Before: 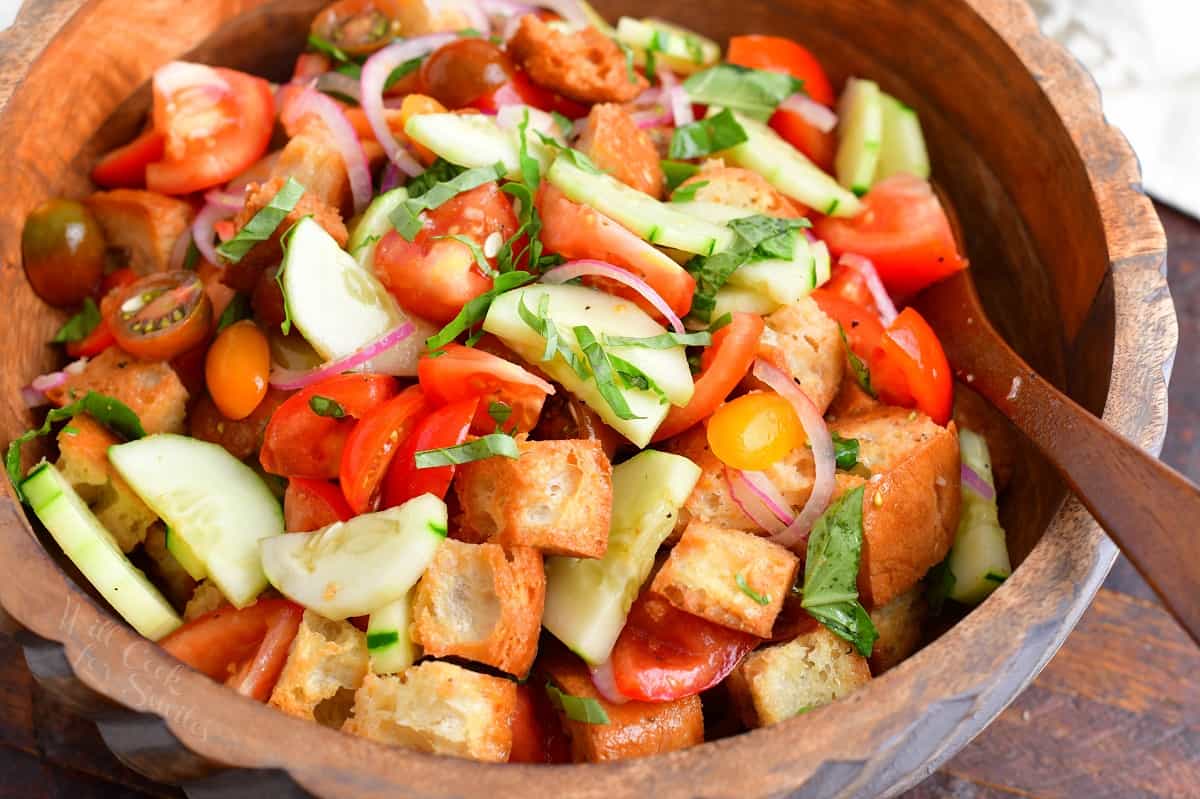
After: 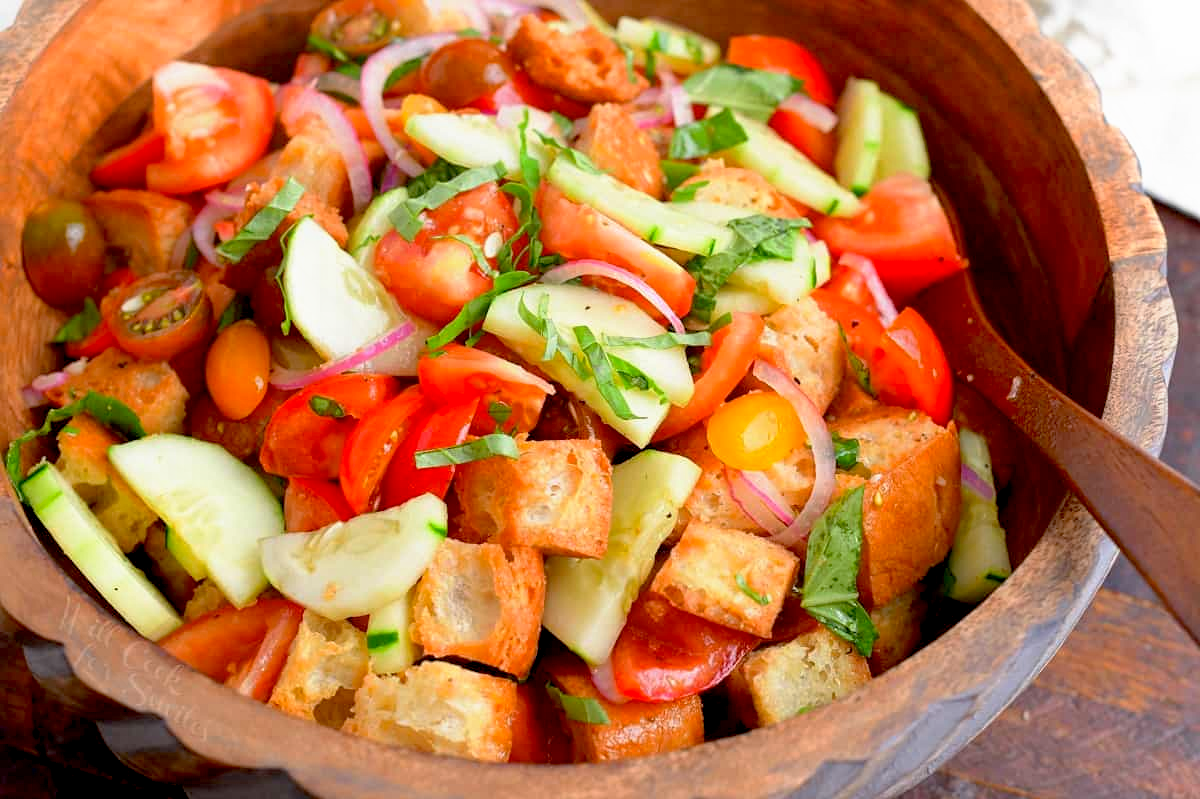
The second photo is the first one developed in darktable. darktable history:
base curve: curves: ch0 [(0.017, 0) (0.425, 0.441) (0.844, 0.933) (1, 1)], preserve colors none
contrast equalizer: y [[0.439, 0.44, 0.442, 0.457, 0.493, 0.498], [0.5 ×6], [0.5 ×6], [0 ×6], [0 ×6]]
